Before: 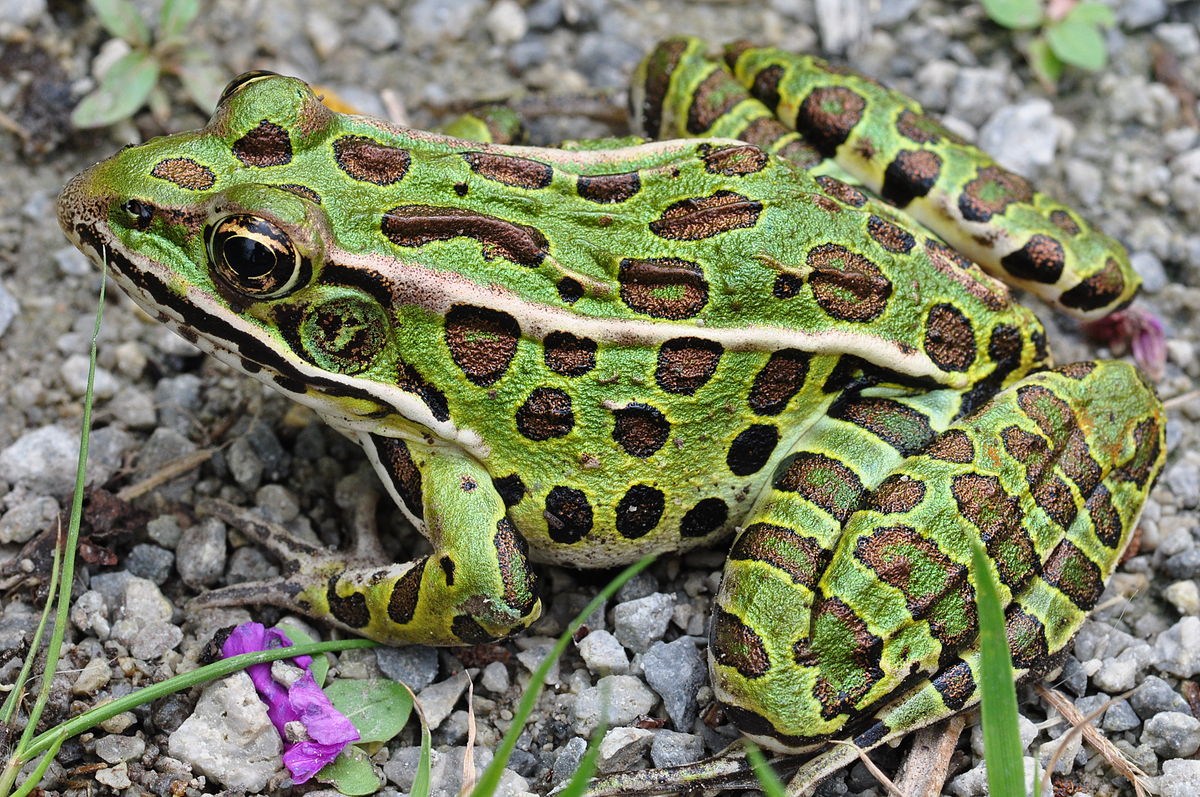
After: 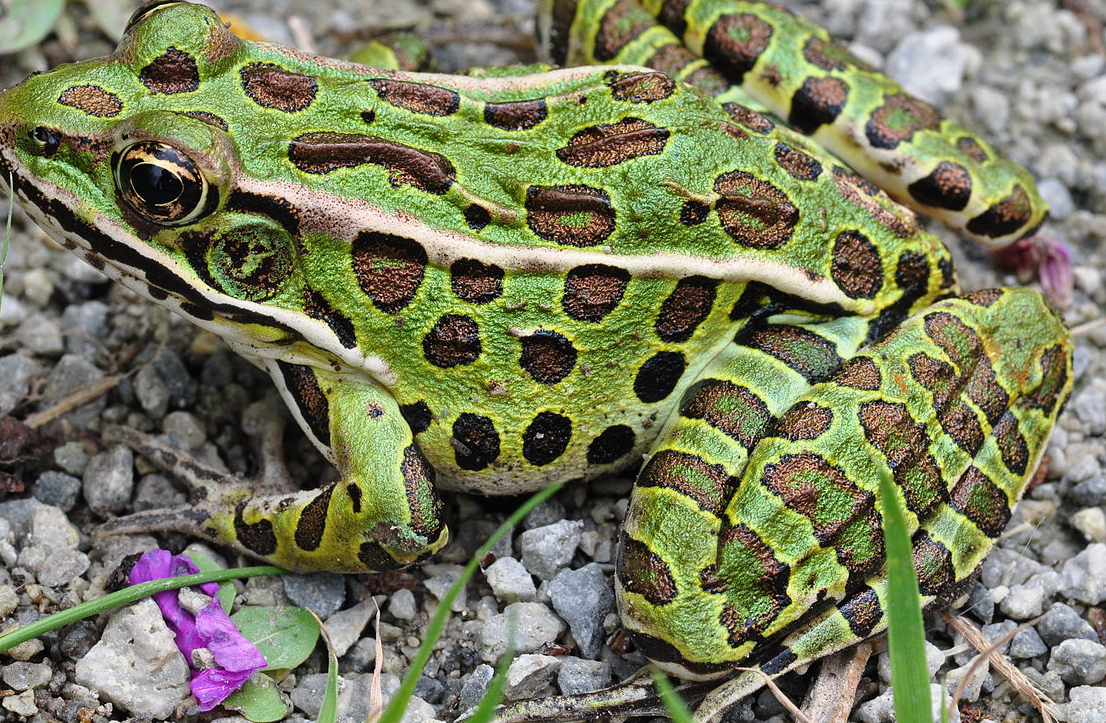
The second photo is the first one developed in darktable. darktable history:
crop and rotate: left 7.829%, top 9.2%
